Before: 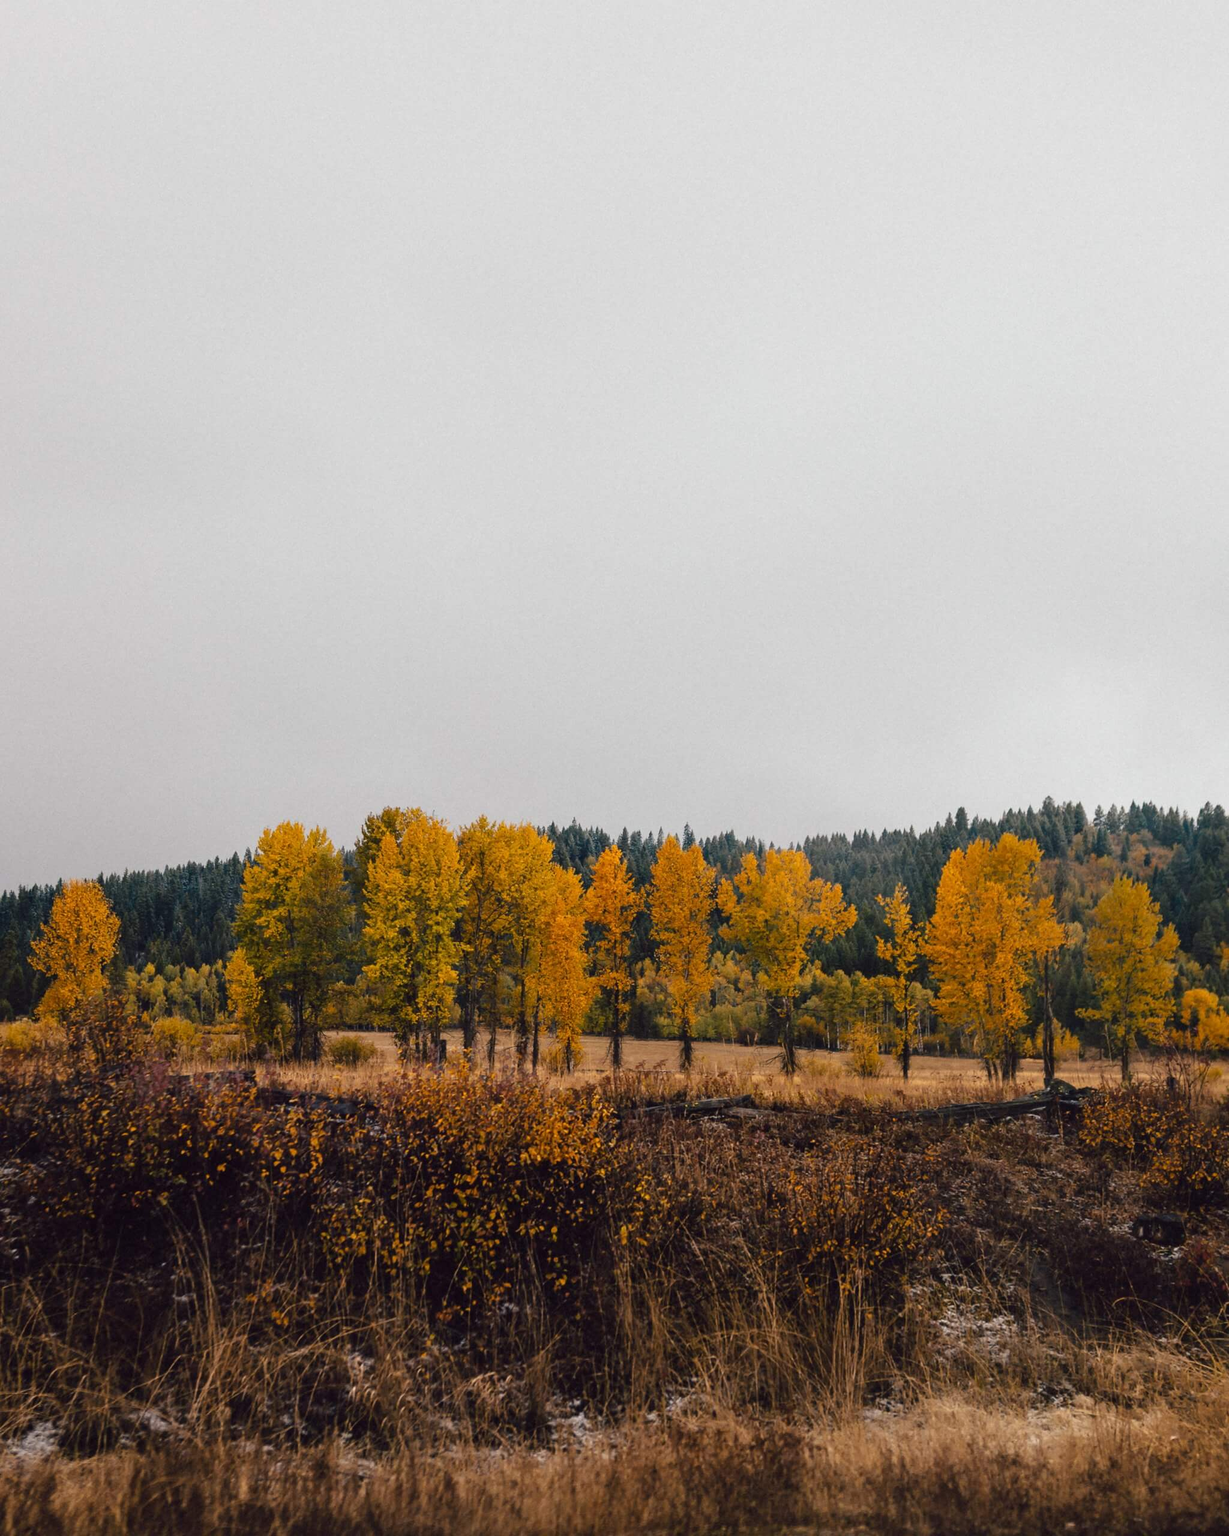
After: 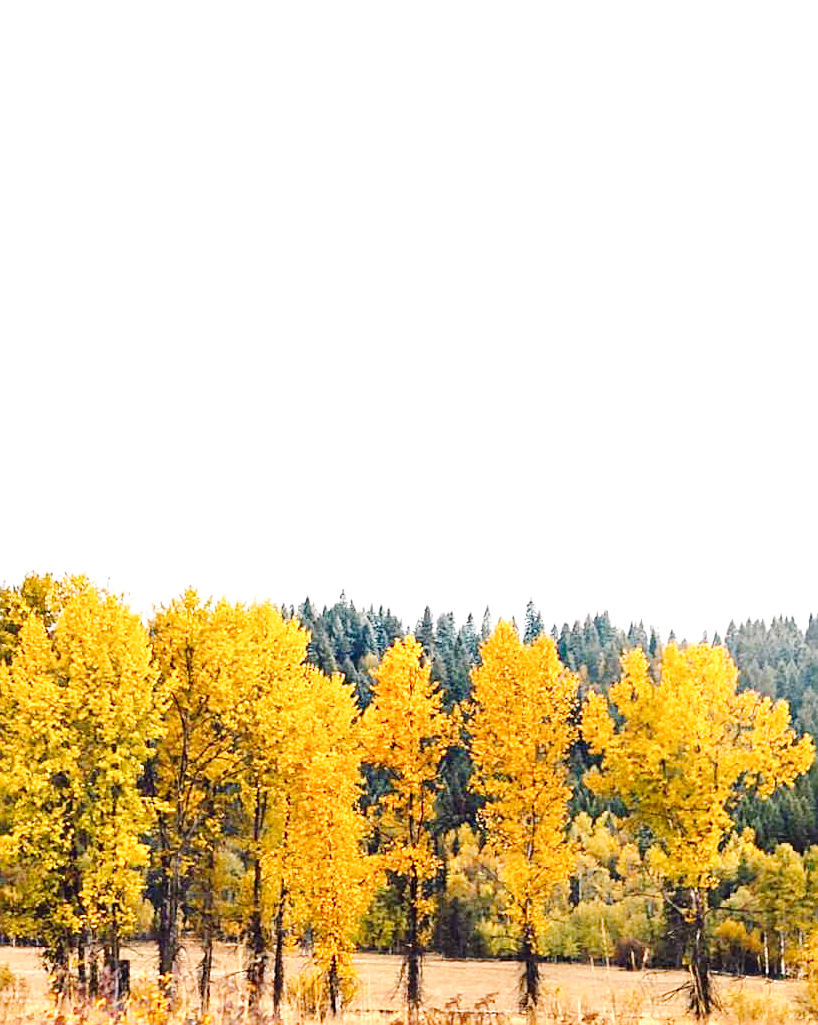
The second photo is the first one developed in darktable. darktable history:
base curve: curves: ch0 [(0, 0) (0.008, 0.007) (0.022, 0.029) (0.048, 0.089) (0.092, 0.197) (0.191, 0.399) (0.275, 0.534) (0.357, 0.65) (0.477, 0.78) (0.542, 0.833) (0.799, 0.973) (1, 1)], preserve colors none
exposure: black level correction 0.001, exposure 0.961 EV, compensate highlight preservation false
tone curve: curves: ch0 [(0, 0) (0.003, 0.012) (0.011, 0.015) (0.025, 0.027) (0.044, 0.045) (0.069, 0.064) (0.1, 0.093) (0.136, 0.133) (0.177, 0.177) (0.224, 0.221) (0.277, 0.272) (0.335, 0.342) (0.399, 0.398) (0.468, 0.462) (0.543, 0.547) (0.623, 0.624) (0.709, 0.711) (0.801, 0.792) (0.898, 0.889) (1, 1)], preserve colors none
sharpen: on, module defaults
crop: left 30.008%, top 30.214%, right 30.021%, bottom 29.731%
